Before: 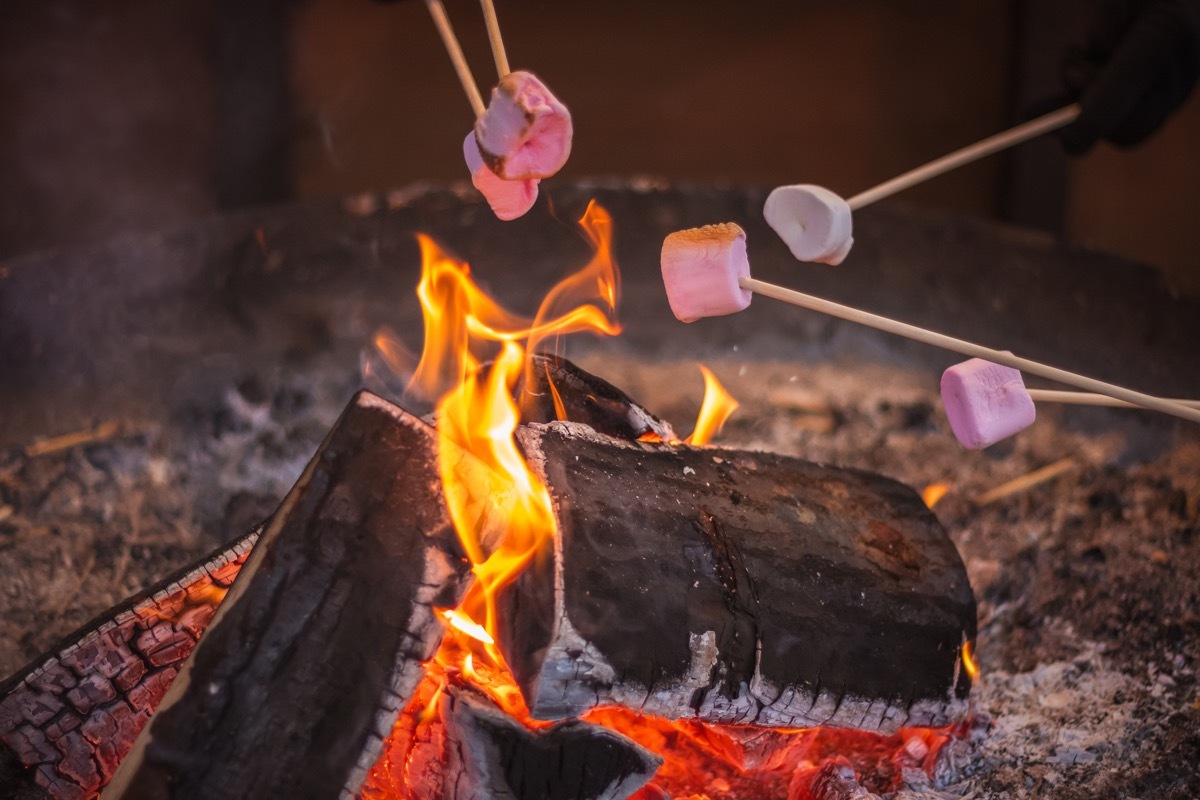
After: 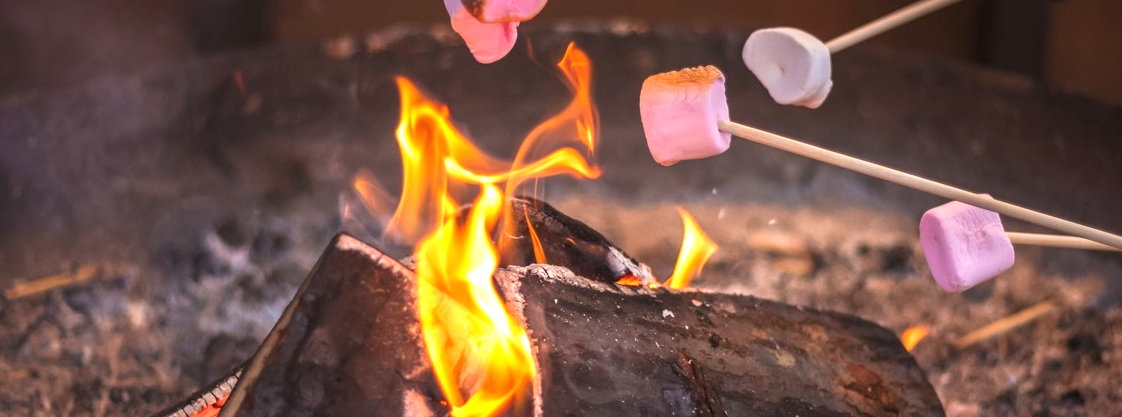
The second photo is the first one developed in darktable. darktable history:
crop: left 1.797%, top 19.655%, right 4.683%, bottom 28.21%
exposure: exposure 0.671 EV, compensate highlight preservation false
